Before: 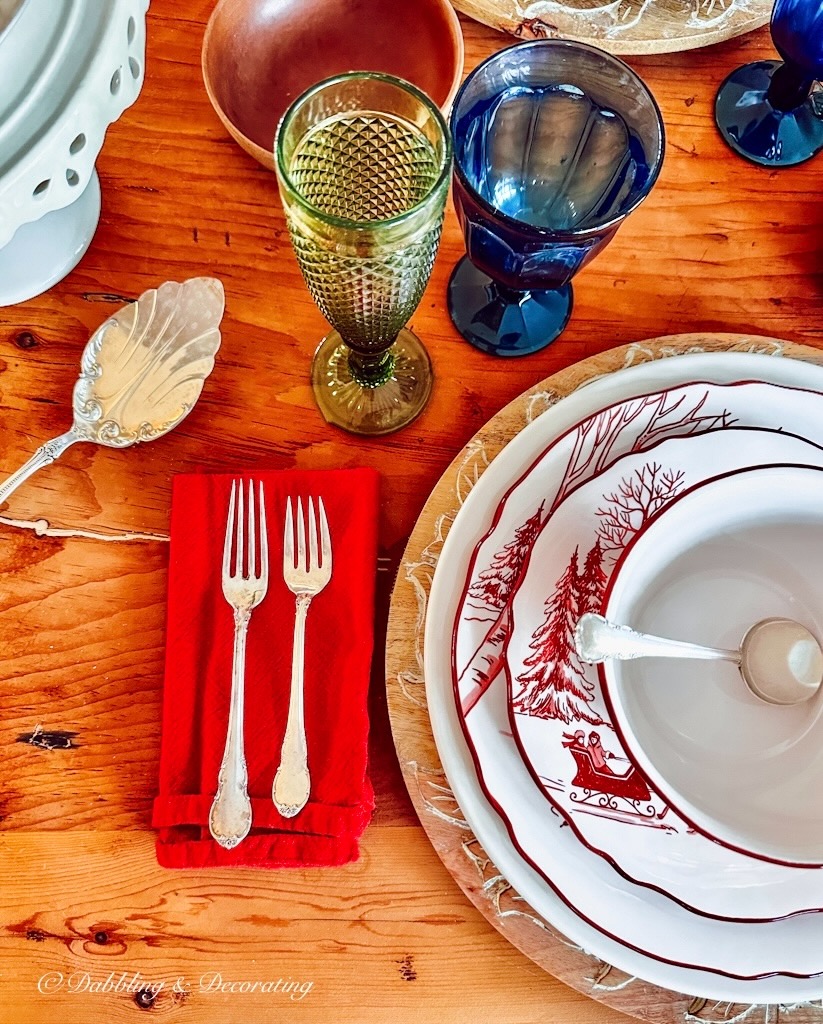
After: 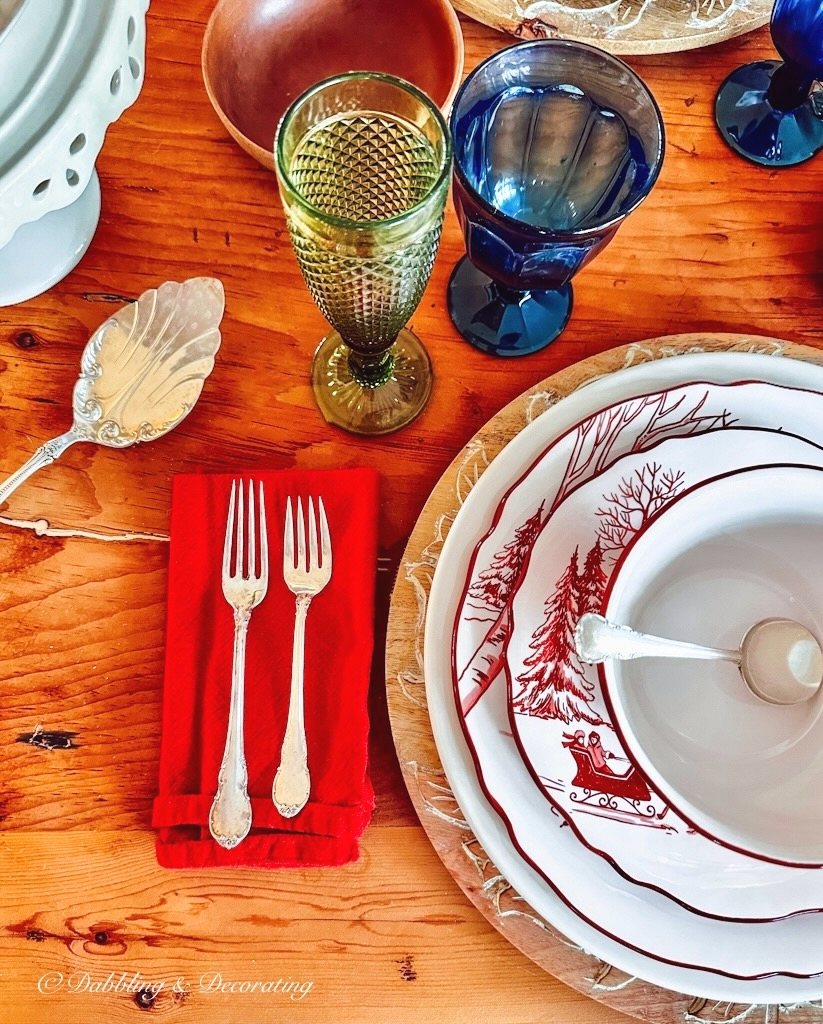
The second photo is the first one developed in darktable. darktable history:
exposure: black level correction -0.003, exposure 0.039 EV, compensate highlight preservation false
